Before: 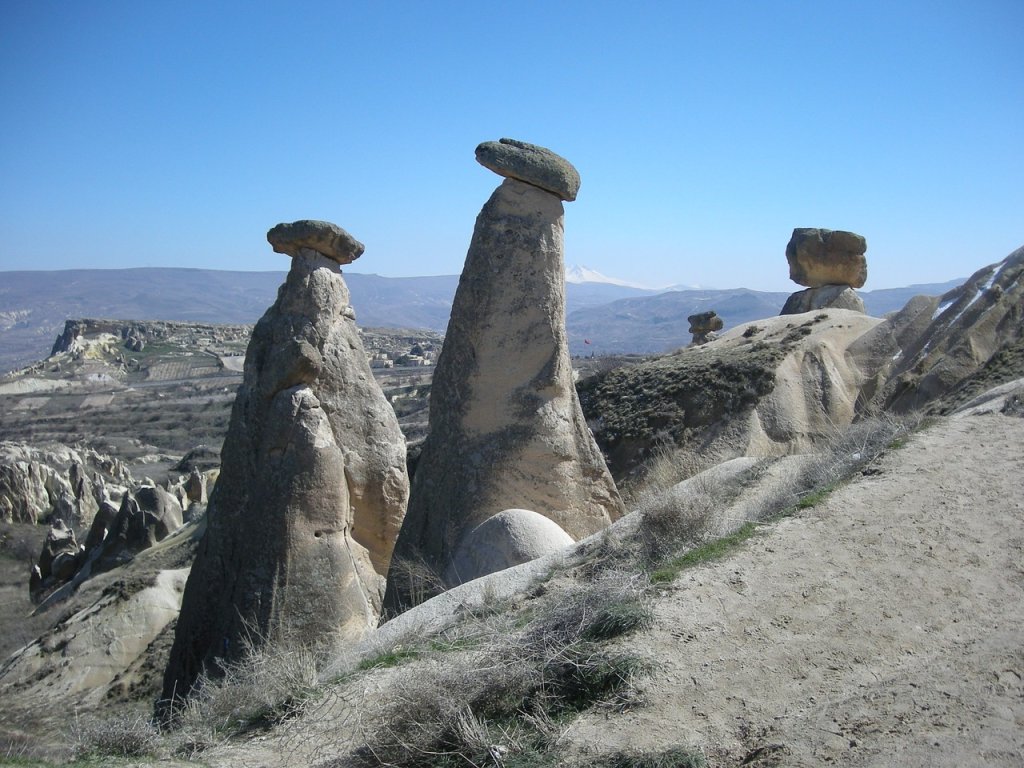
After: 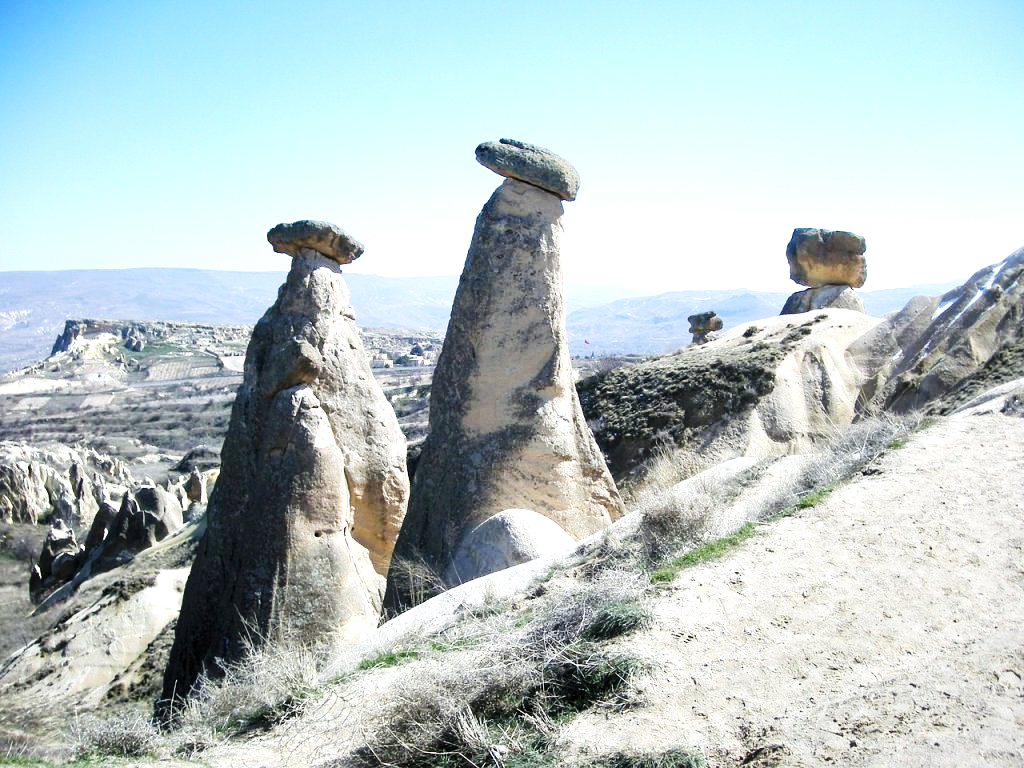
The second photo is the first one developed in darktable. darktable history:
base curve: curves: ch0 [(0, 0) (0.007, 0.004) (0.027, 0.03) (0.046, 0.07) (0.207, 0.54) (0.442, 0.872) (0.673, 0.972) (1, 1)], preserve colors none
levels: black 3.91%, levels [0.016, 0.484, 0.953]
